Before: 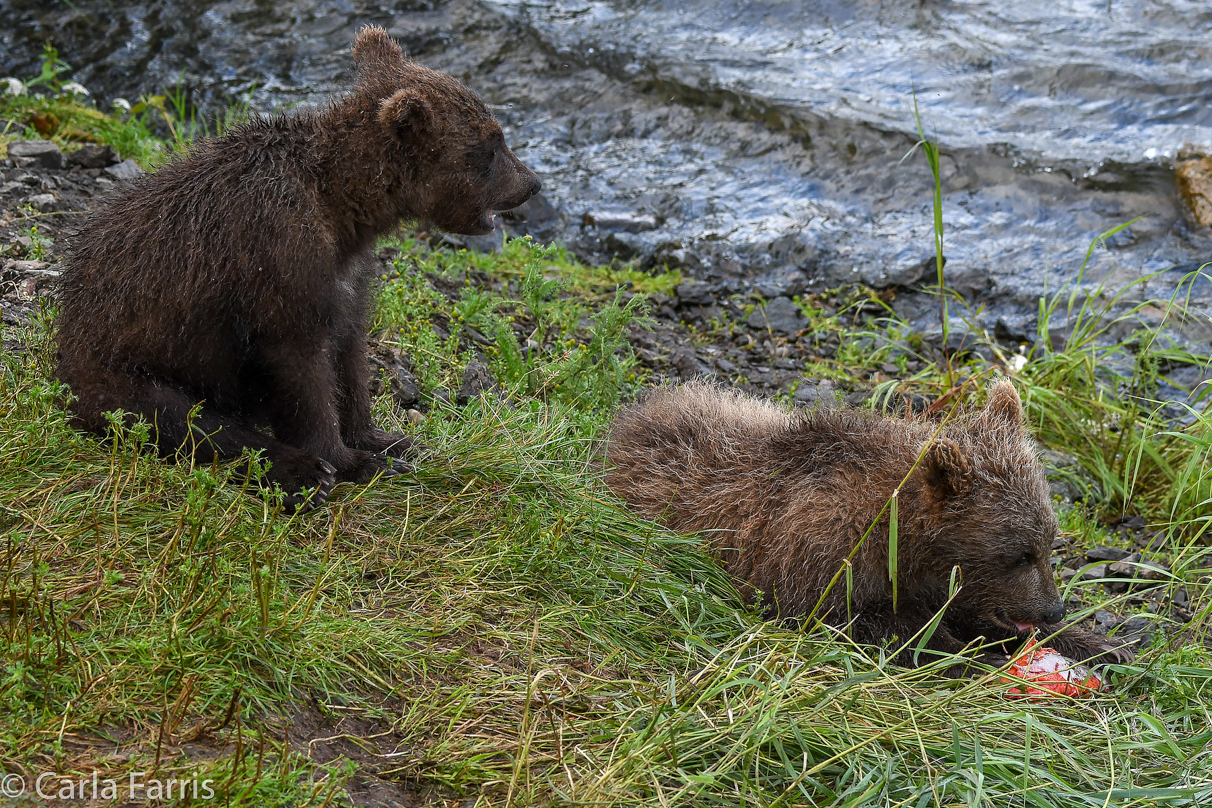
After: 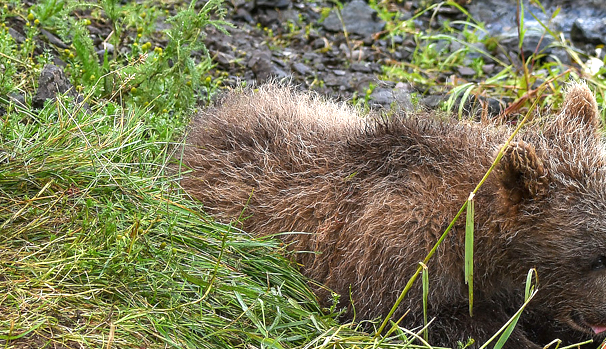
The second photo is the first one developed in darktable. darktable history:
exposure: black level correction 0, exposure 0.691 EV, compensate exposure bias true, compensate highlight preservation false
crop: left 35.039%, top 36.796%, right 14.925%, bottom 19.961%
